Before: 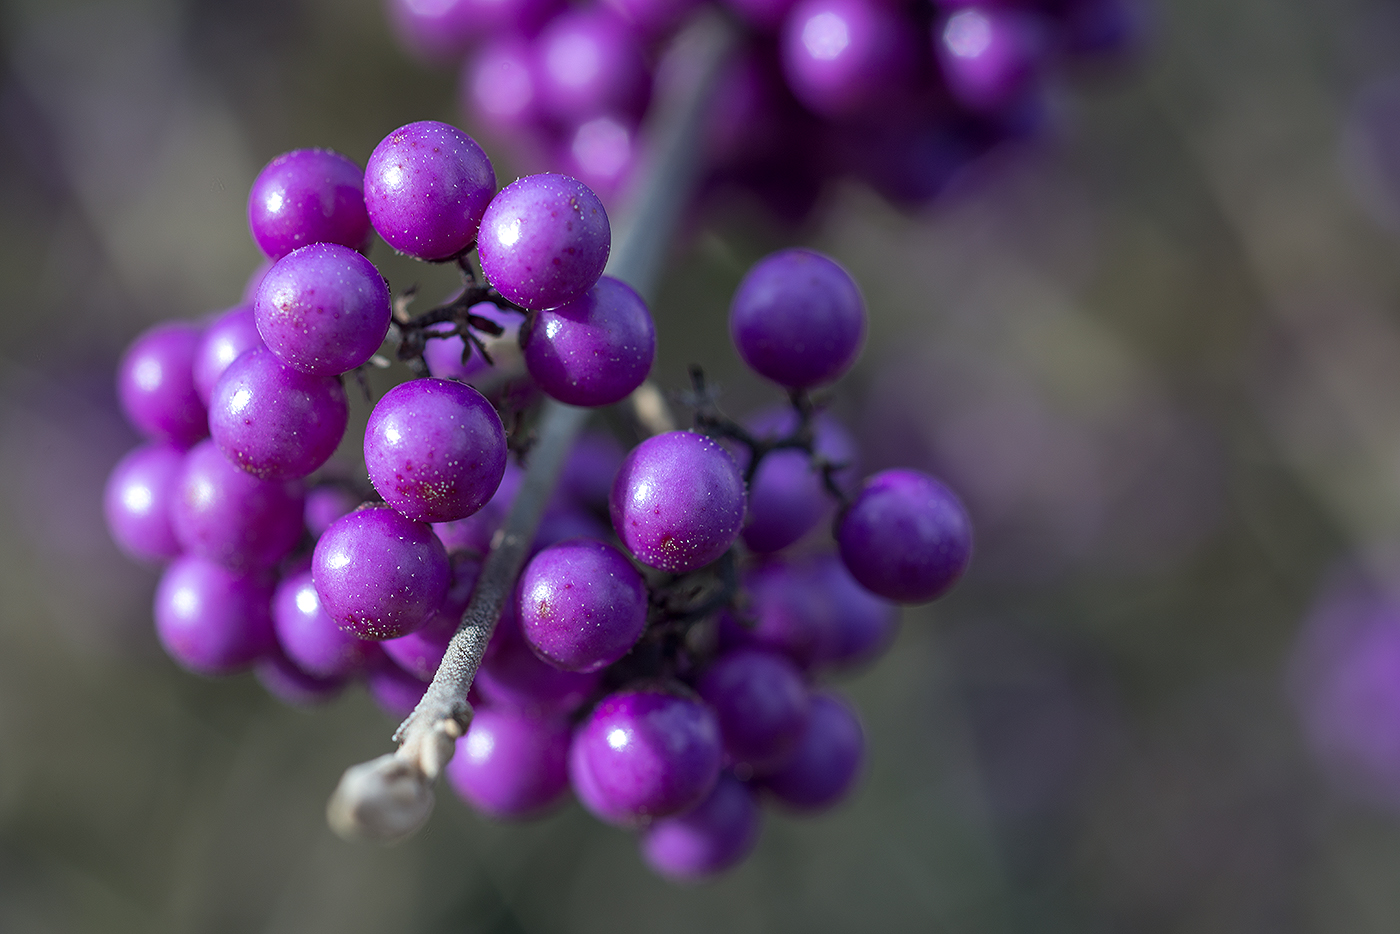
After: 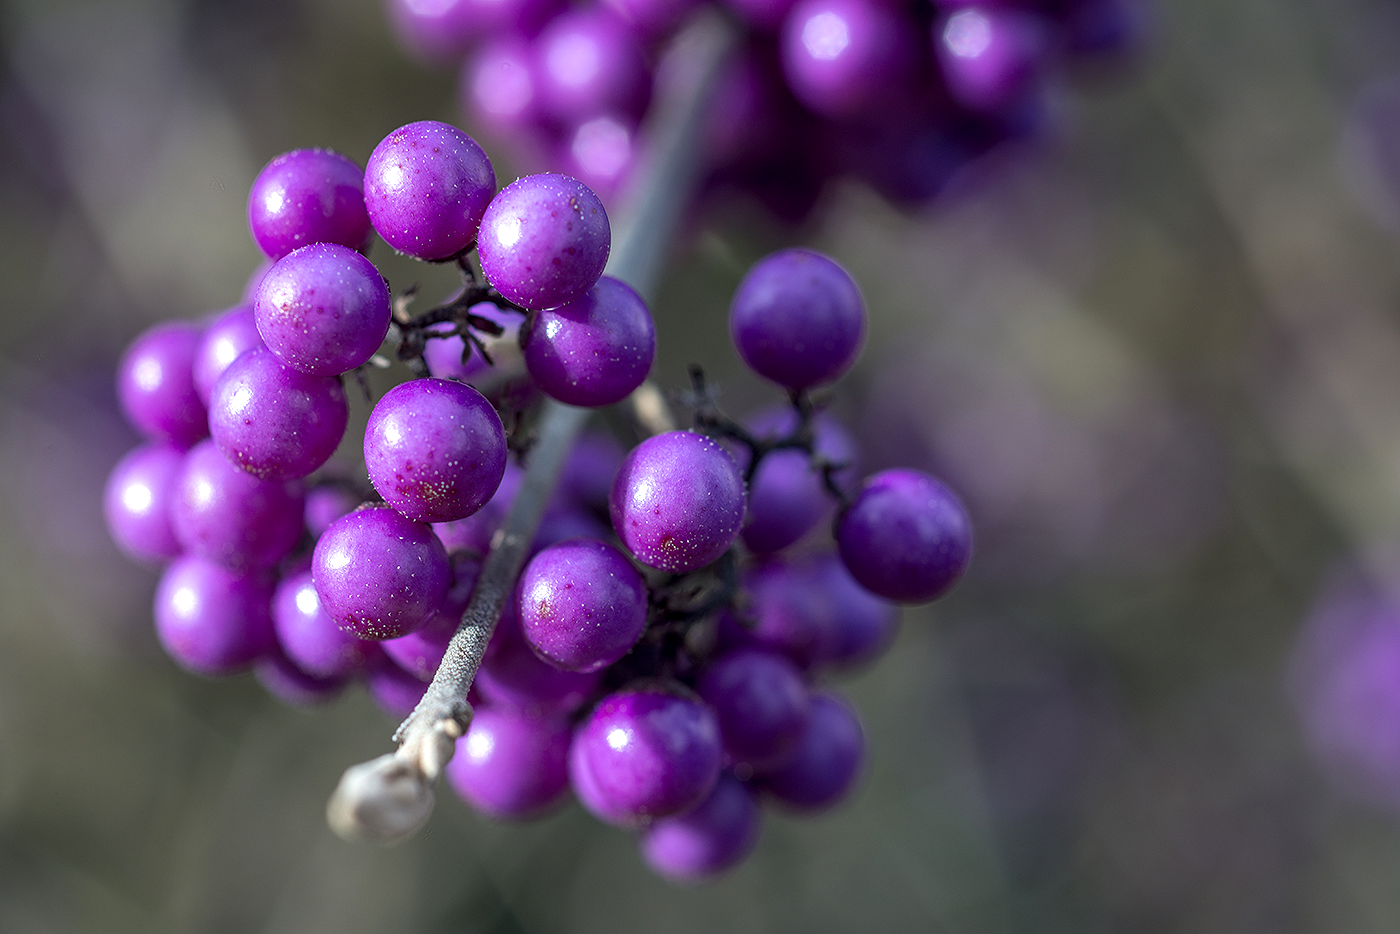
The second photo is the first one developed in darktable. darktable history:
local contrast: on, module defaults
exposure: exposure 0.2 EV, compensate highlight preservation false
